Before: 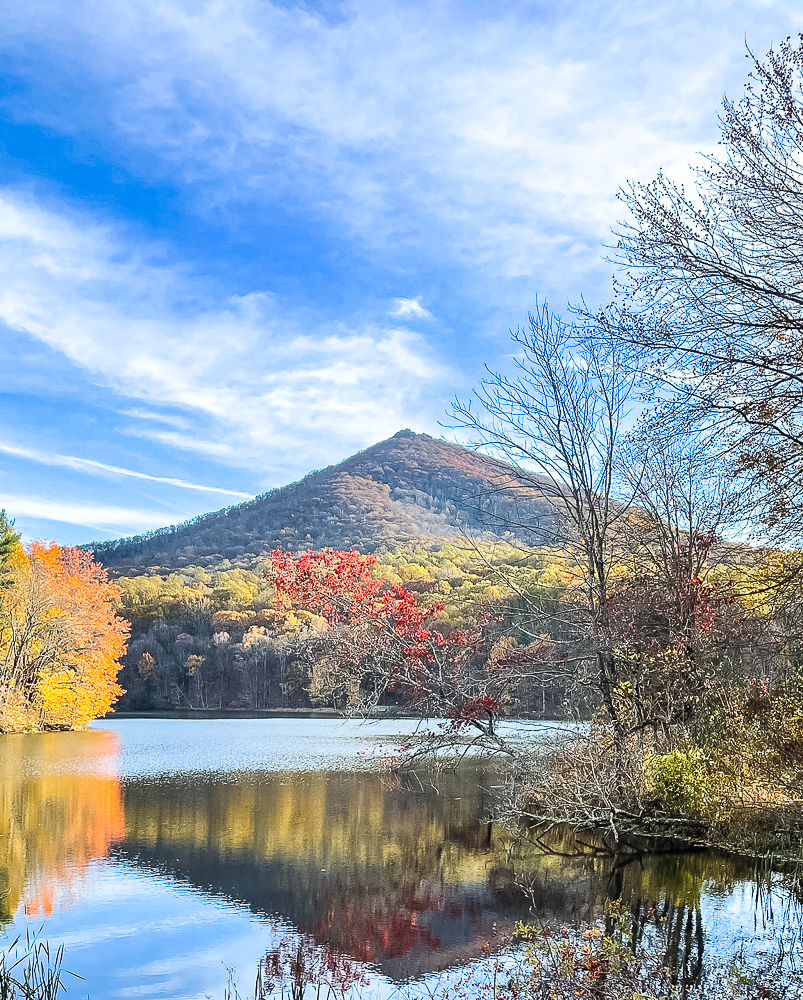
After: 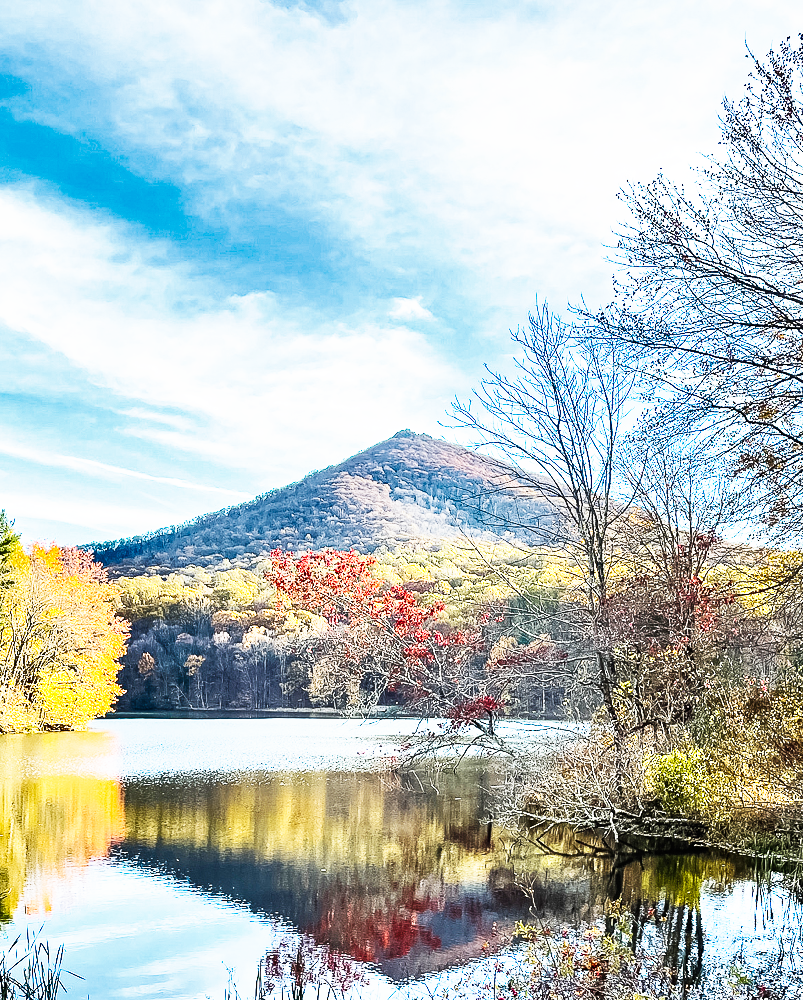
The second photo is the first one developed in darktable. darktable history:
base curve: curves: ch0 [(0, 0) (0.007, 0.004) (0.027, 0.03) (0.046, 0.07) (0.207, 0.54) (0.442, 0.872) (0.673, 0.972) (1, 1)], preserve colors none
shadows and highlights: low approximation 0.01, soften with gaussian
